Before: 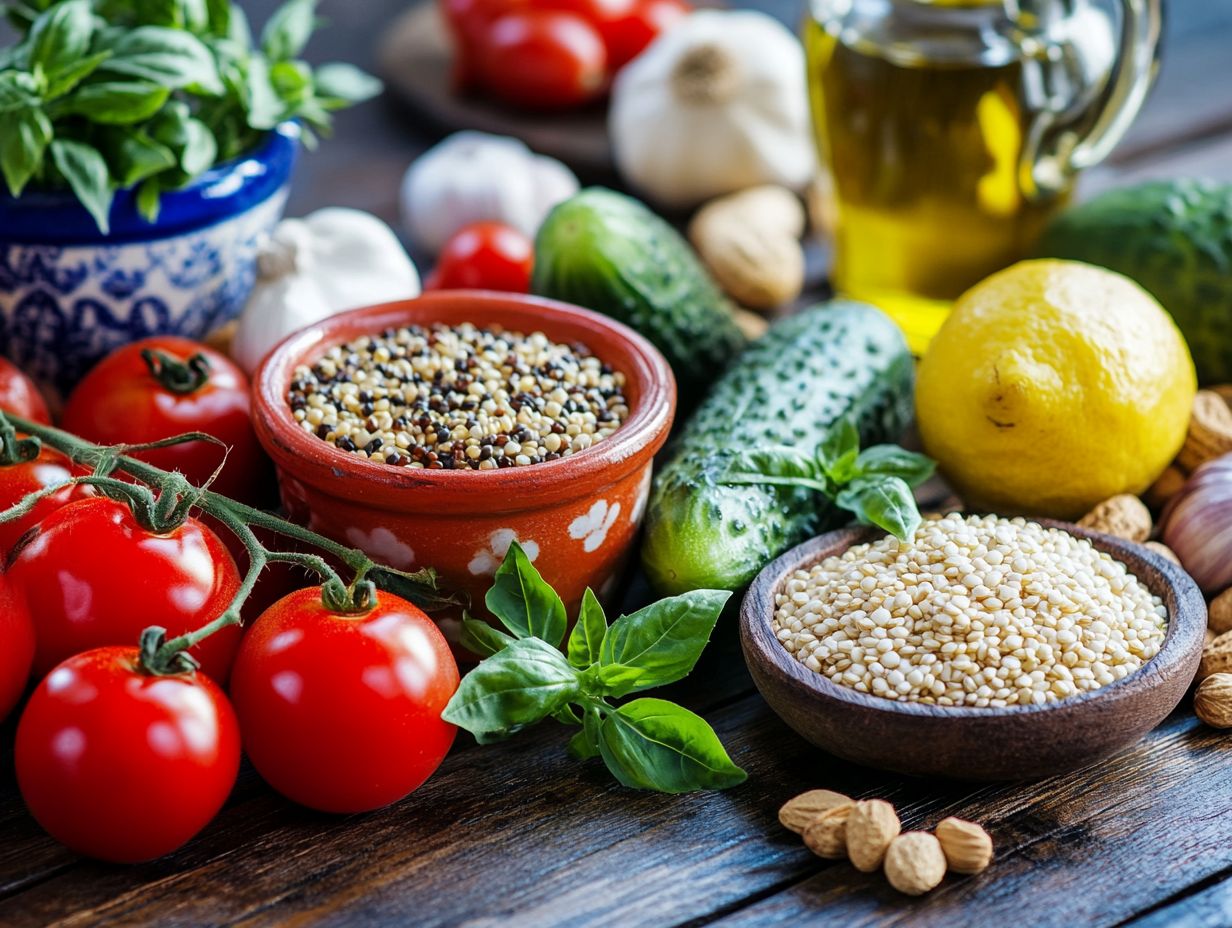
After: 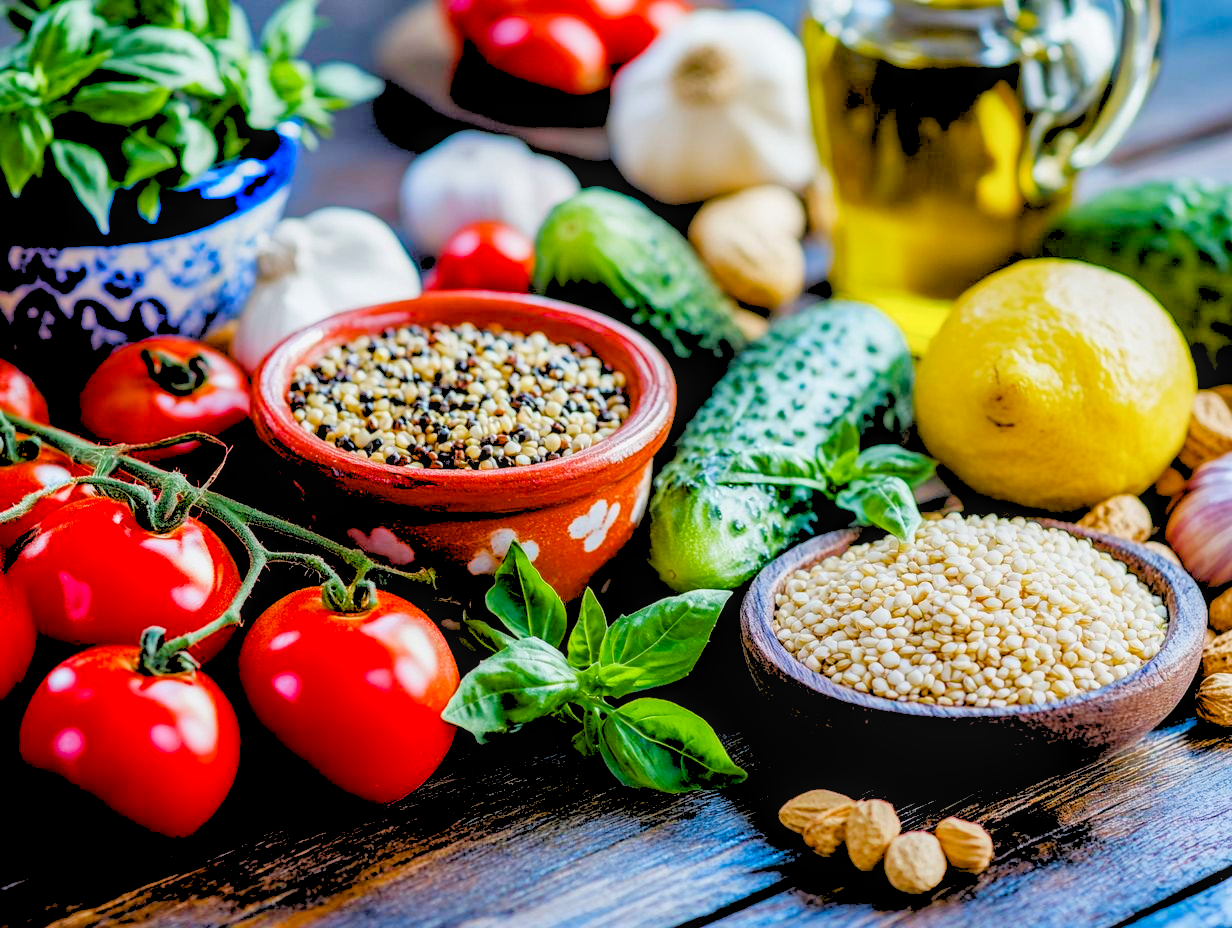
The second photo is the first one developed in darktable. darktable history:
local contrast: on, module defaults
rgb levels: levels [[0.027, 0.429, 0.996], [0, 0.5, 1], [0, 0.5, 1]]
color balance rgb: global offset › luminance -0.5%, perceptual saturation grading › highlights -17.77%, perceptual saturation grading › mid-tones 33.1%, perceptual saturation grading › shadows 50.52%, perceptual brilliance grading › highlights 10.8%, perceptual brilliance grading › shadows -10.8%, global vibrance 24.22%, contrast -25%
